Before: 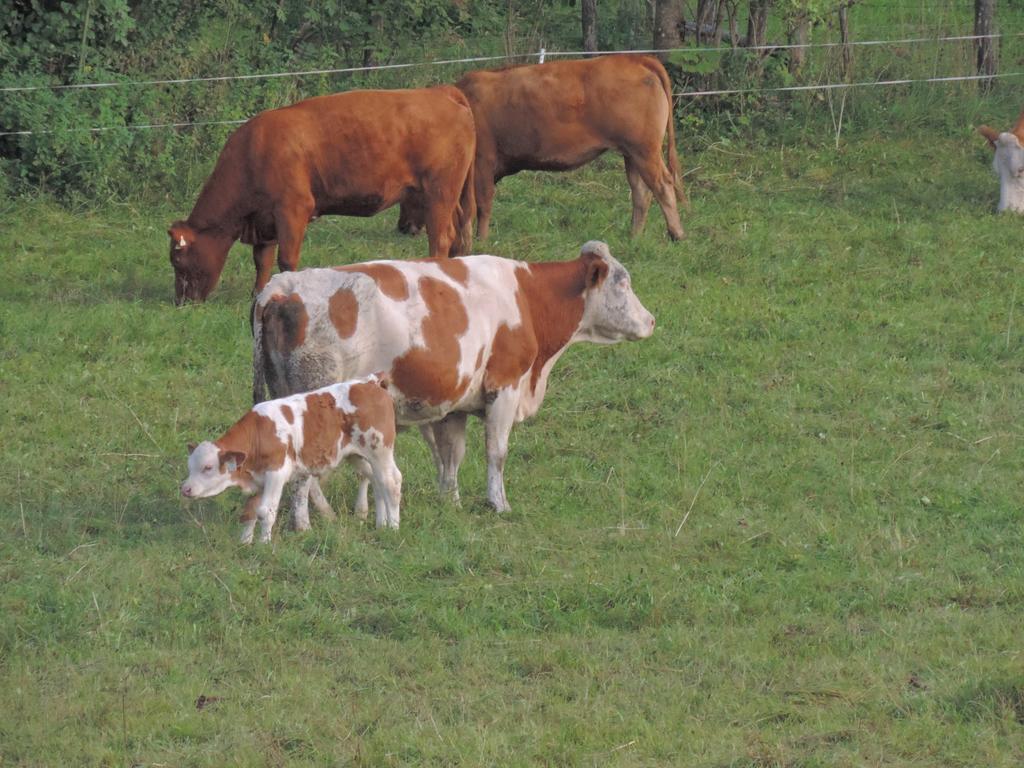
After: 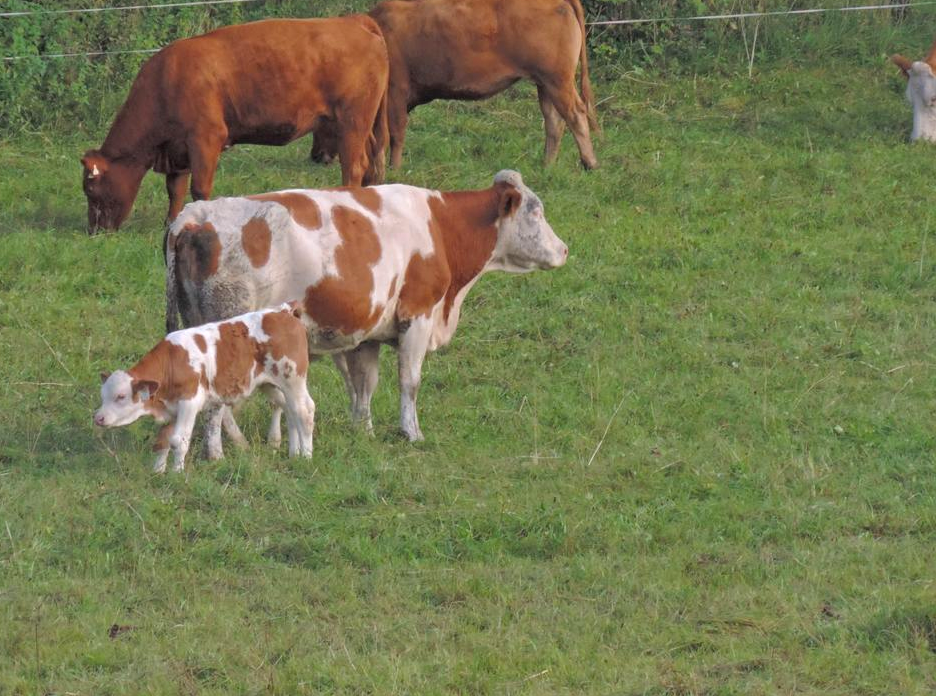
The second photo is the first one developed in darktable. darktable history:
crop and rotate: left 8.504%, top 9.312%
color calibration: output colorfulness [0, 0.315, 0, 0], illuminant same as pipeline (D50), adaptation none (bypass), x 0.331, y 0.334, temperature 5019.47 K
contrast equalizer: y [[0.509, 0.517, 0.523, 0.523, 0.517, 0.509], [0.5 ×6], [0.5 ×6], [0 ×6], [0 ×6]]
shadows and highlights: shadows 37.31, highlights -26.83, soften with gaussian
